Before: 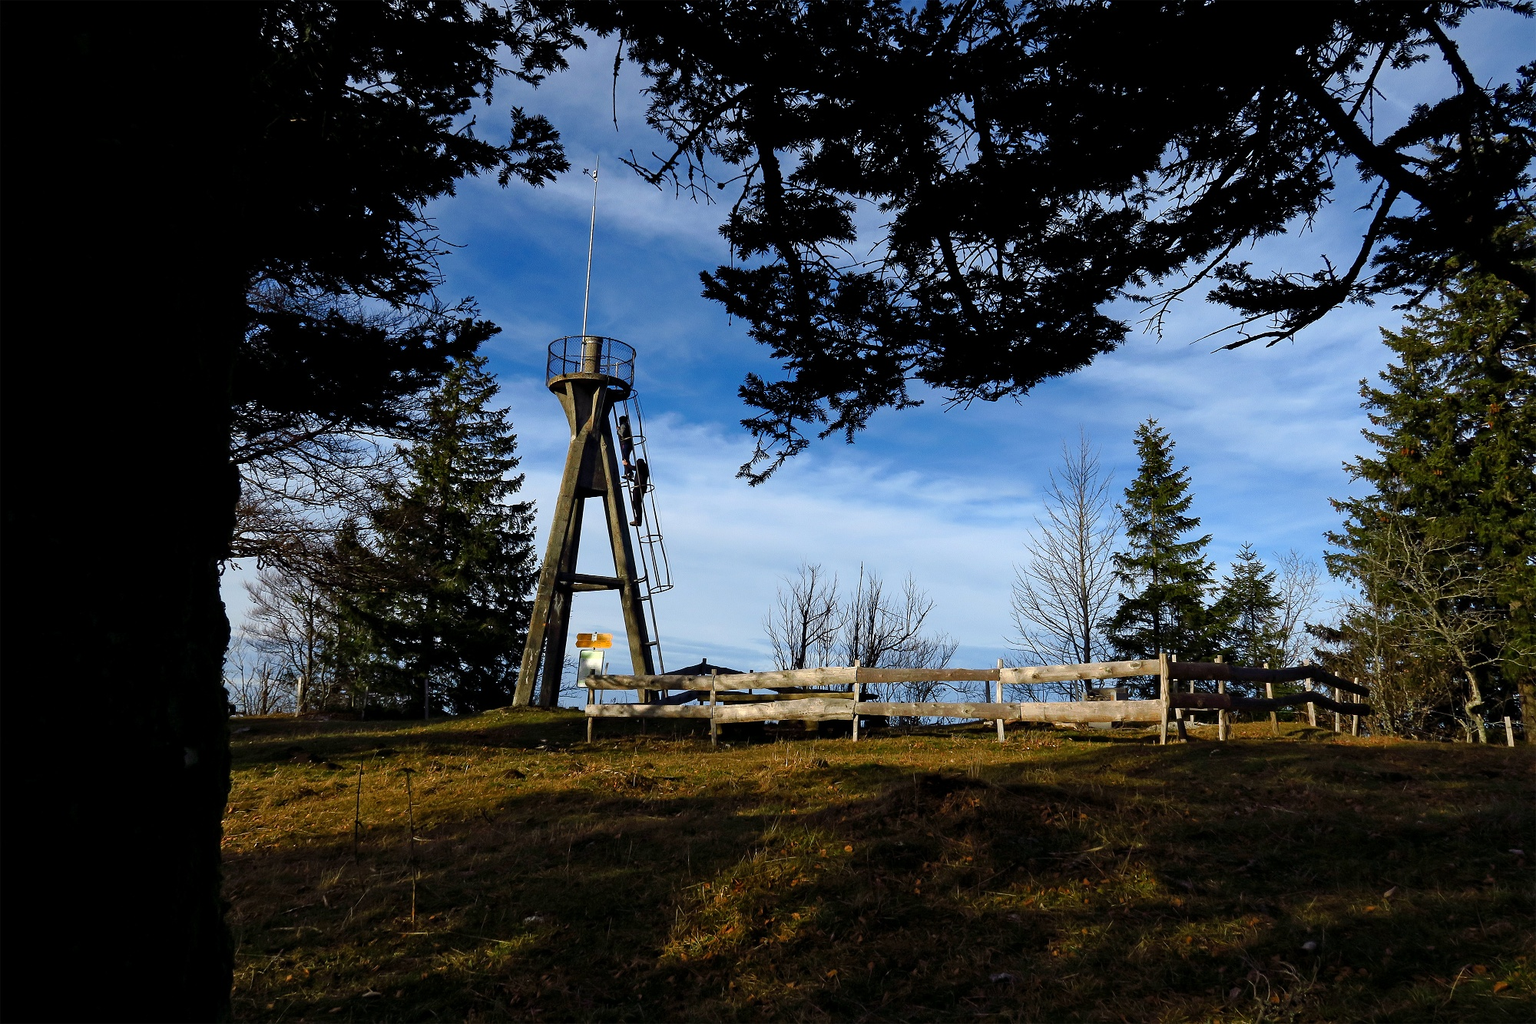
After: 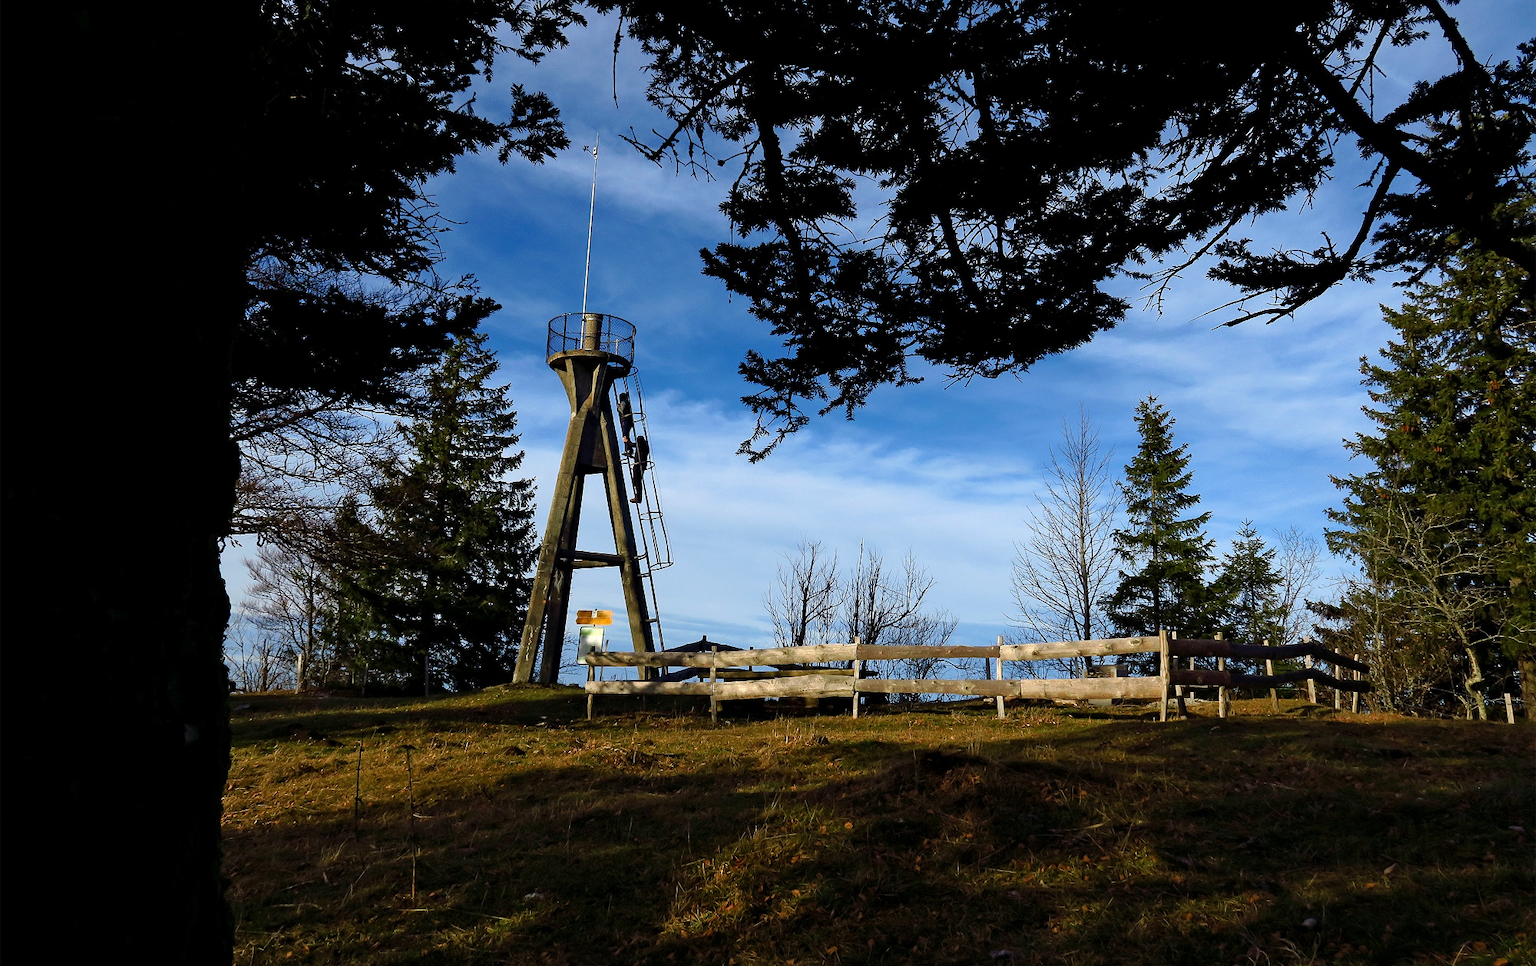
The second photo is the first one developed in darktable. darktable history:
crop and rotate: top 2.3%, bottom 3.259%
velvia: on, module defaults
